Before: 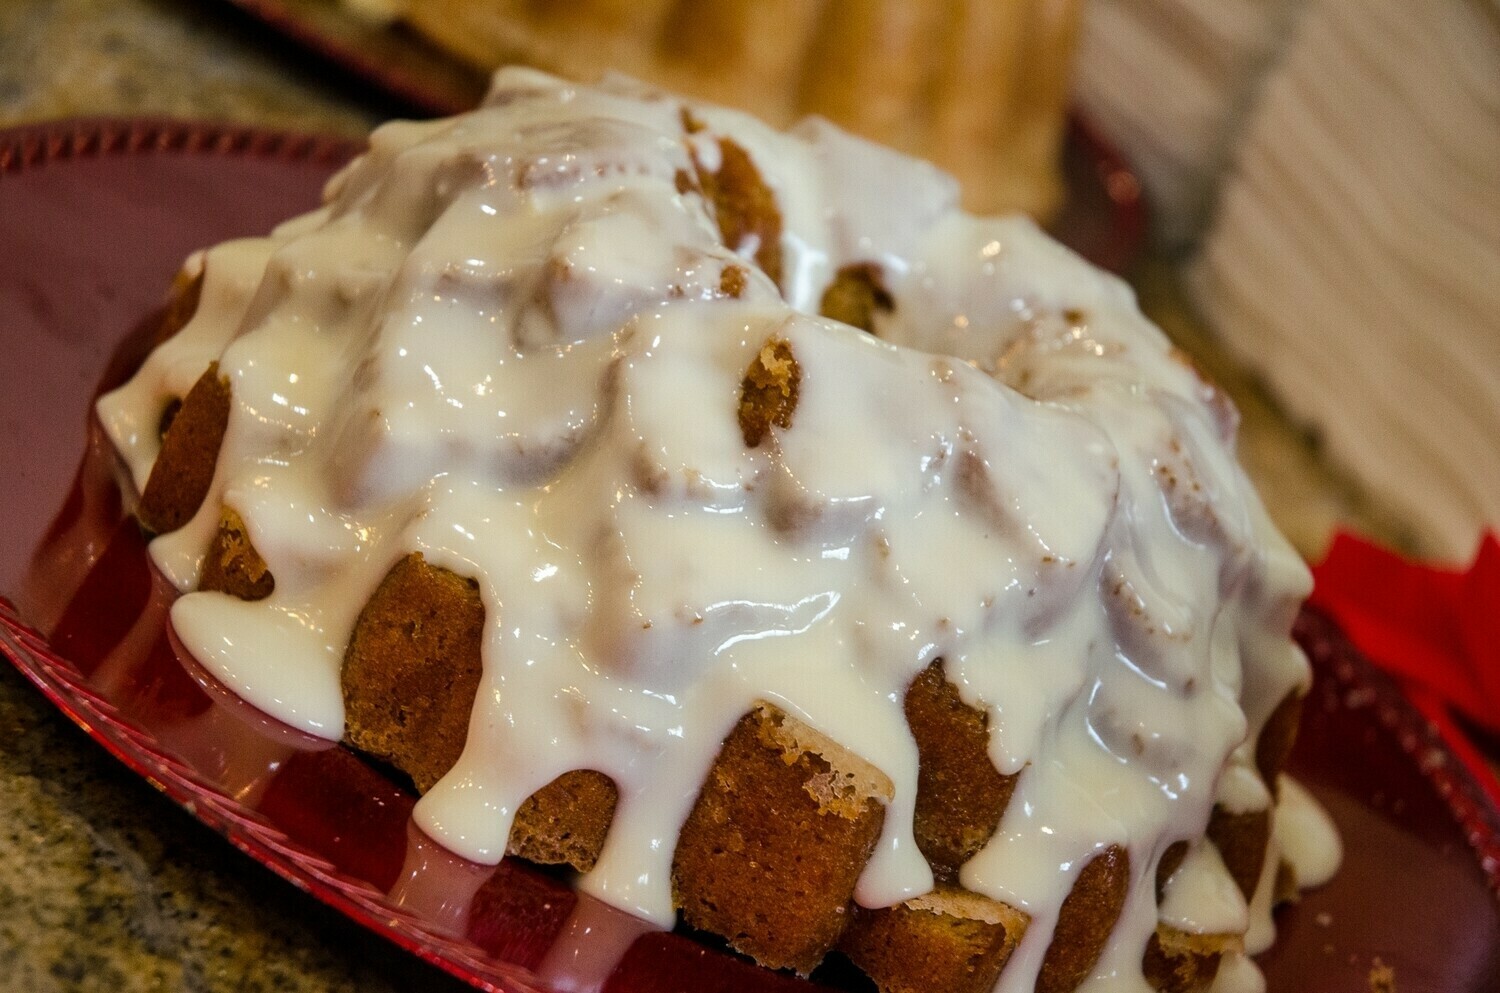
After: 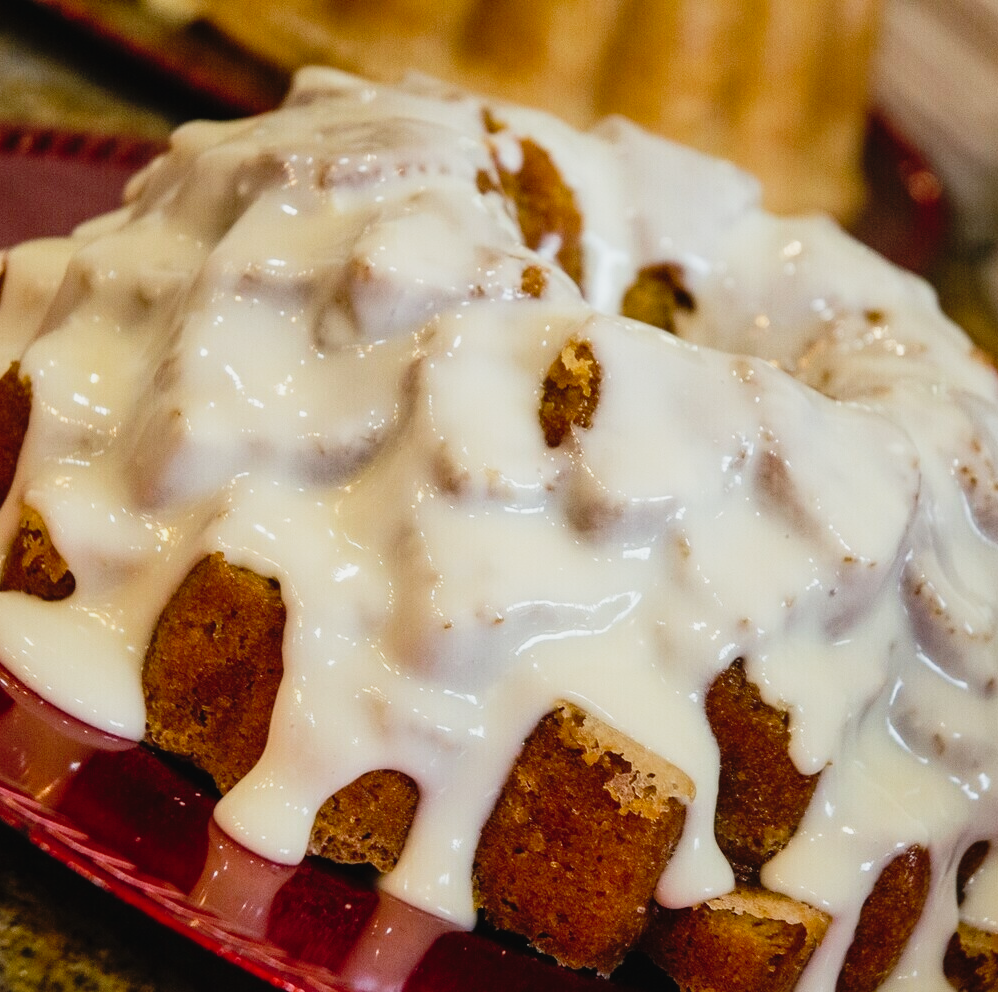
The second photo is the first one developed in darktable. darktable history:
crop and rotate: left 13.337%, right 20.066%
tone curve: curves: ch0 [(0, 0.022) (0.114, 0.088) (0.282, 0.316) (0.446, 0.511) (0.613, 0.693) (0.786, 0.843) (0.999, 0.949)]; ch1 [(0, 0) (0.395, 0.343) (0.463, 0.427) (0.486, 0.474) (0.503, 0.5) (0.535, 0.522) (0.555, 0.546) (0.594, 0.614) (0.755, 0.793) (1, 1)]; ch2 [(0, 0) (0.369, 0.388) (0.449, 0.431) (0.501, 0.5) (0.528, 0.517) (0.561, 0.598) (0.697, 0.721) (1, 1)], preserve colors none
